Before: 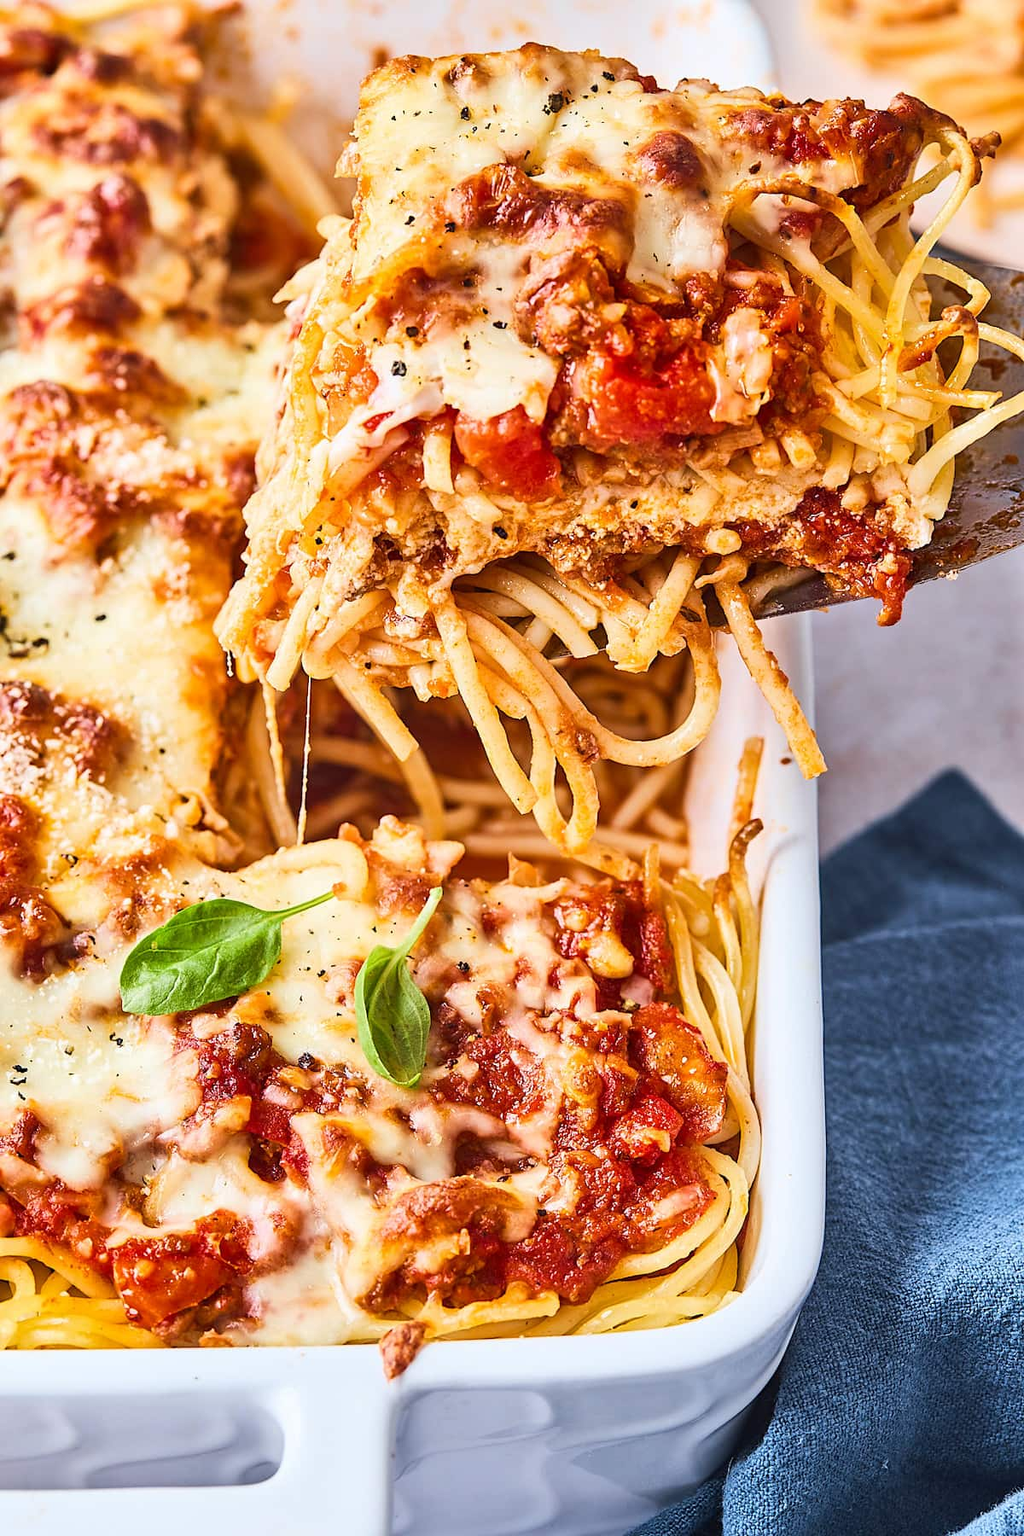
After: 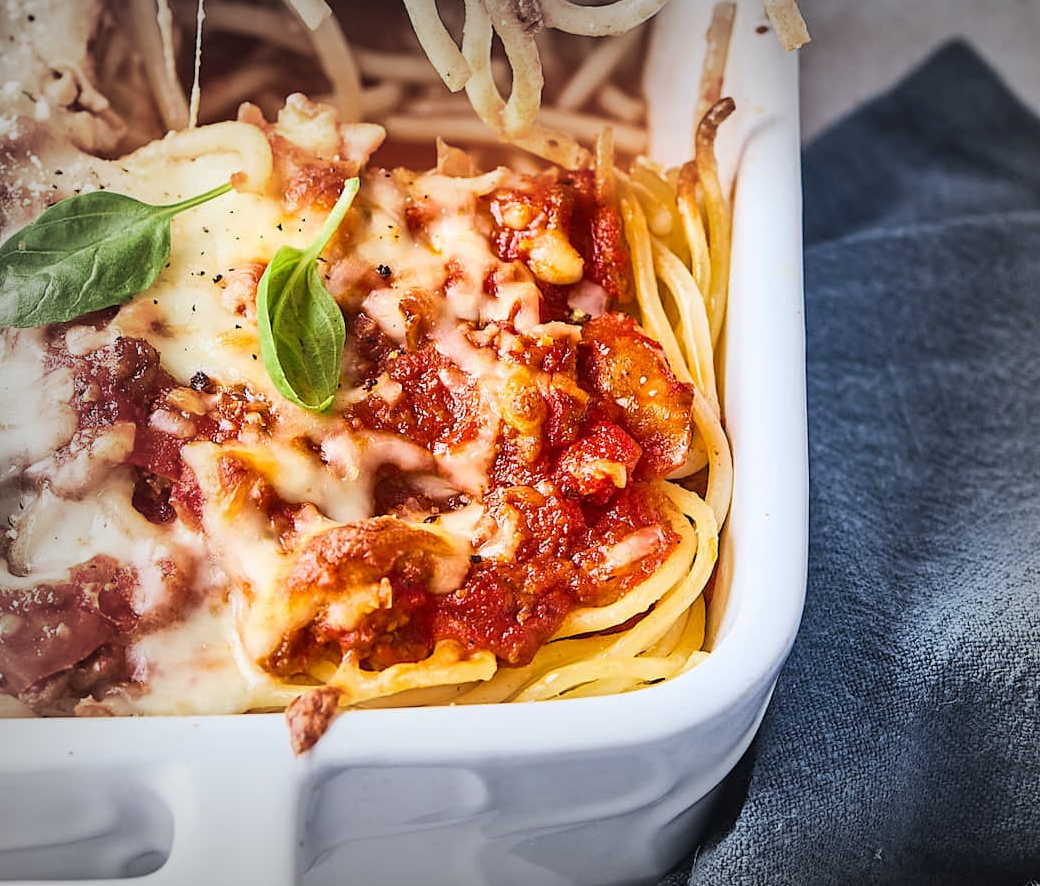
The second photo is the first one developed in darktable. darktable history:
crop and rotate: left 13.316%, top 47.926%, bottom 2.814%
vignetting: fall-off start 53.63%, brightness -0.45, saturation -0.686, automatic ratio true, width/height ratio 1.314, shape 0.215
